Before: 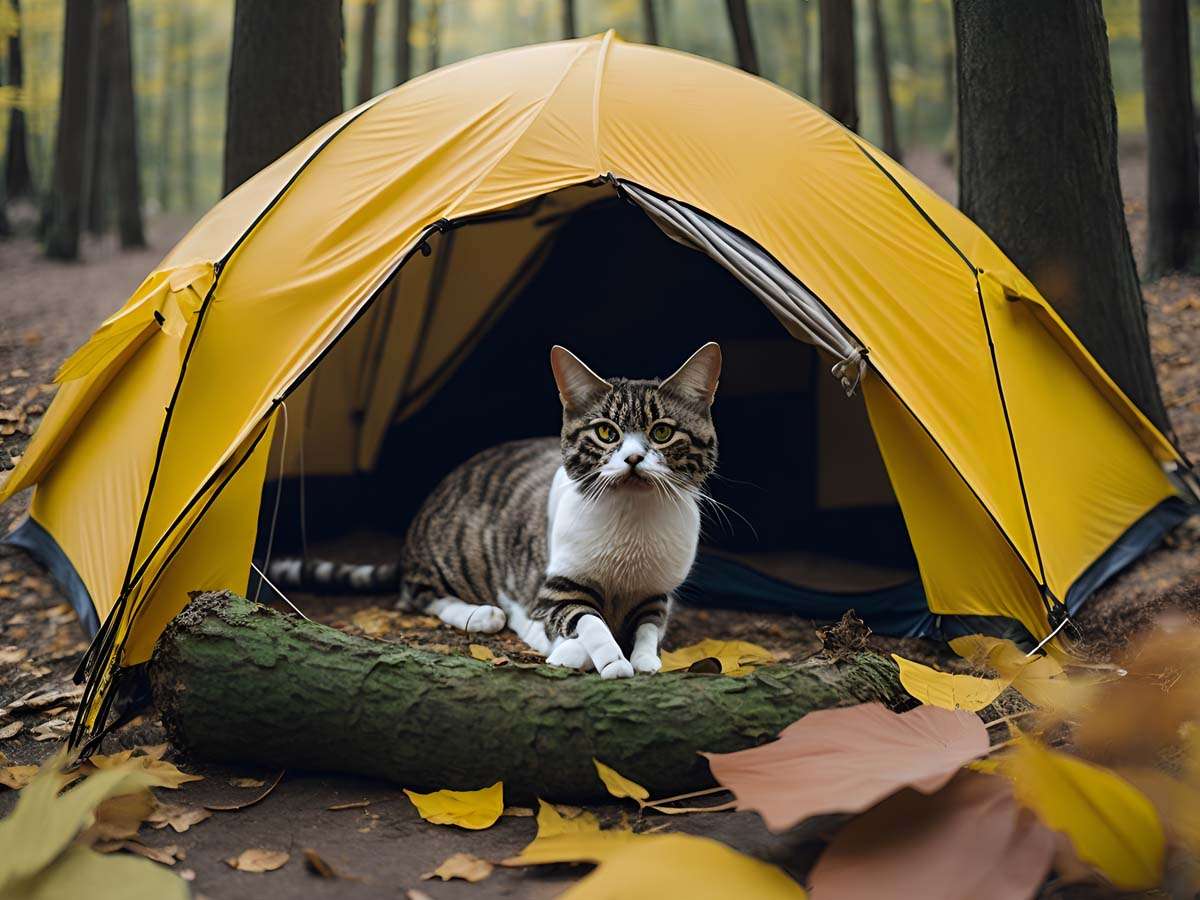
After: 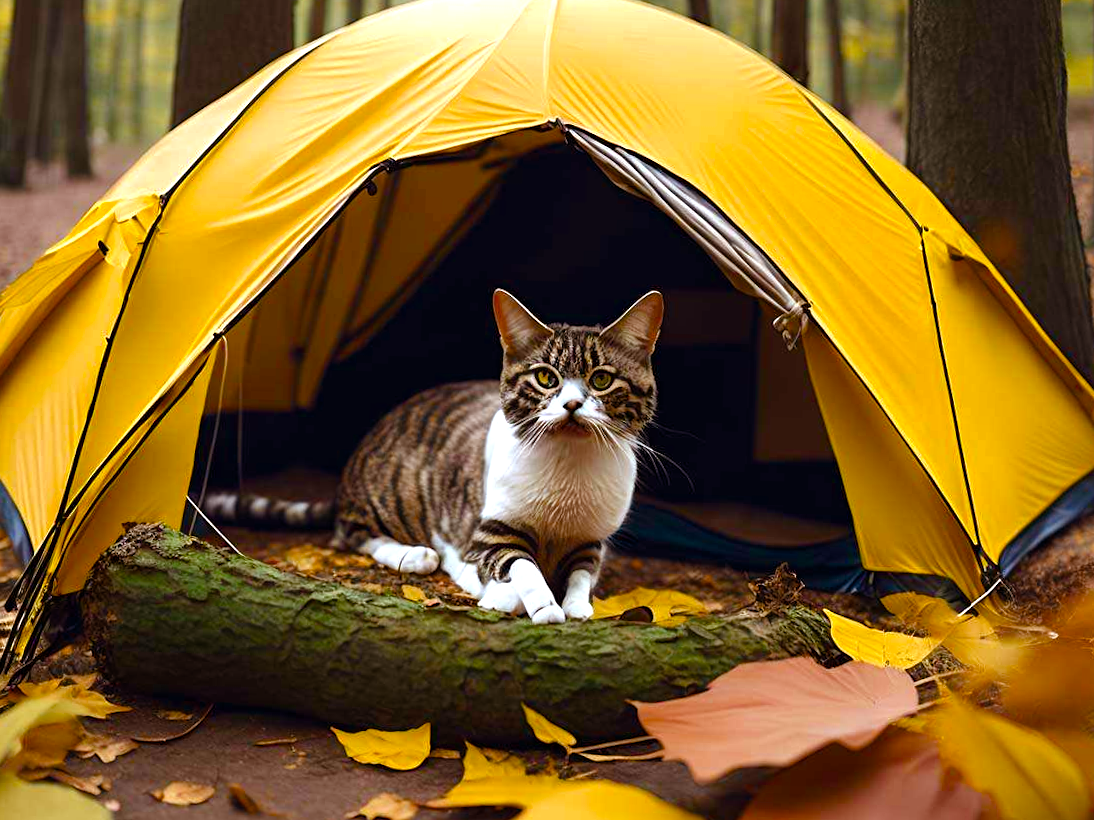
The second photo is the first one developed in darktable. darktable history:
color balance rgb: linear chroma grading › shadows -2.2%, linear chroma grading › highlights -15%, linear chroma grading › global chroma -10%, linear chroma grading › mid-tones -10%, perceptual saturation grading › global saturation 45%, perceptual saturation grading › highlights -50%, perceptual saturation grading › shadows 30%, perceptual brilliance grading › global brilliance 18%, global vibrance 45%
rgb levels: mode RGB, independent channels, levels [[0, 0.5, 1], [0, 0.521, 1], [0, 0.536, 1]]
crop and rotate: angle -1.96°, left 3.097%, top 4.154%, right 1.586%, bottom 0.529%
